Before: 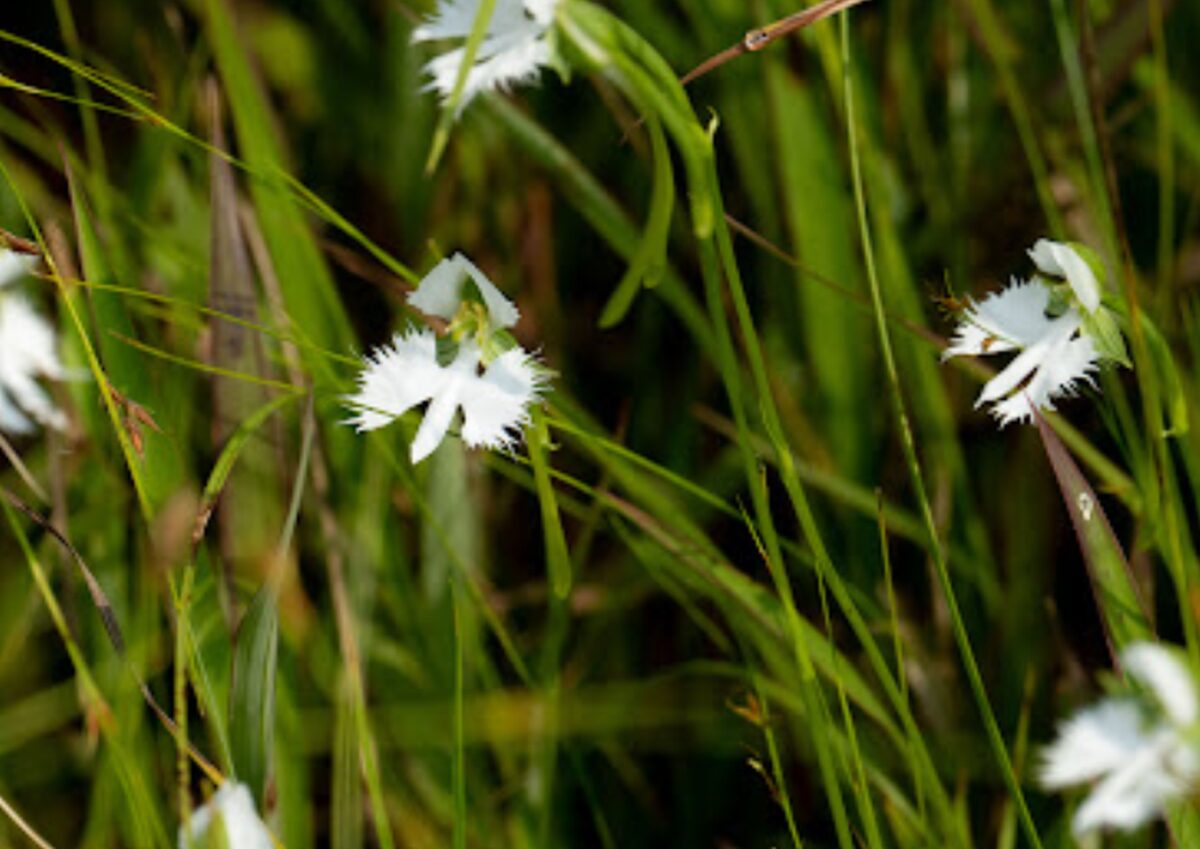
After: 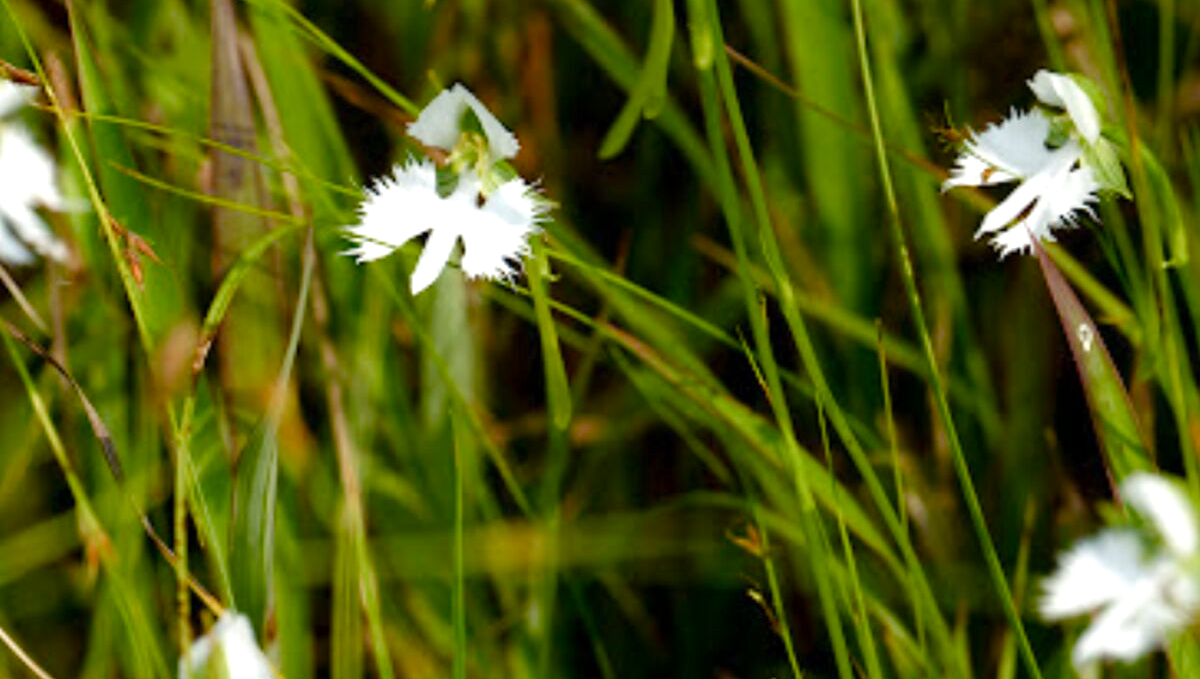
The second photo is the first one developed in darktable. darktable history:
color balance rgb: perceptual saturation grading › global saturation 20%, perceptual saturation grading › highlights -50%, perceptual saturation grading › shadows 30%, perceptual brilliance grading › global brilliance 10%, perceptual brilliance grading › shadows 15%
crop and rotate: top 19.998%
